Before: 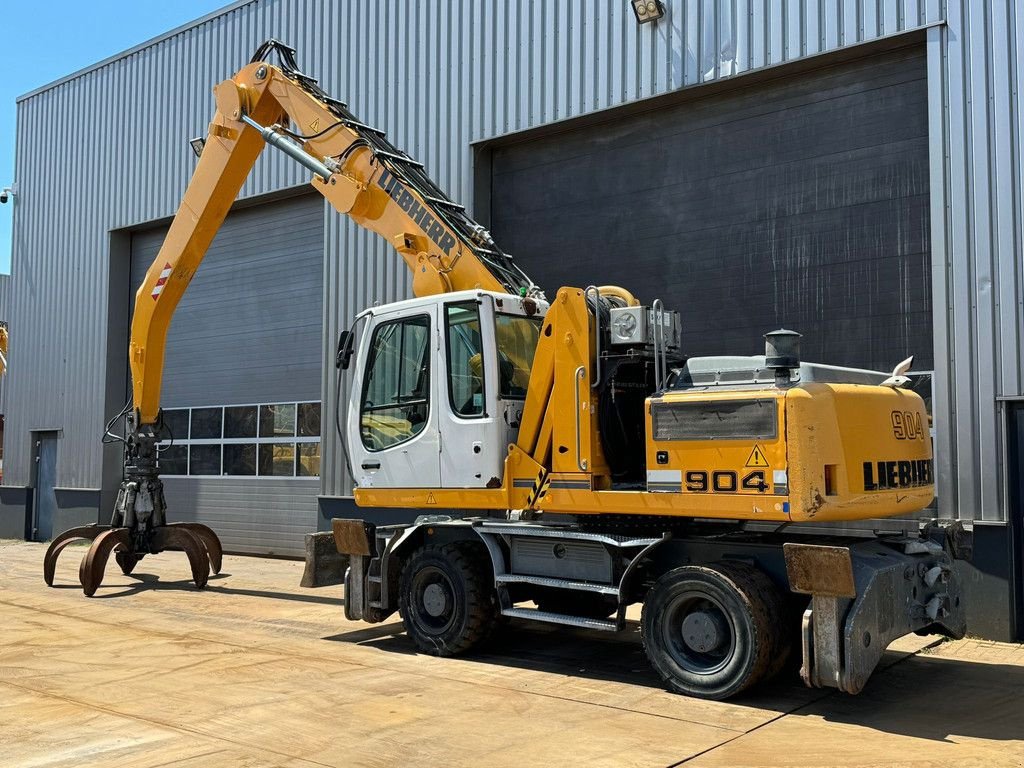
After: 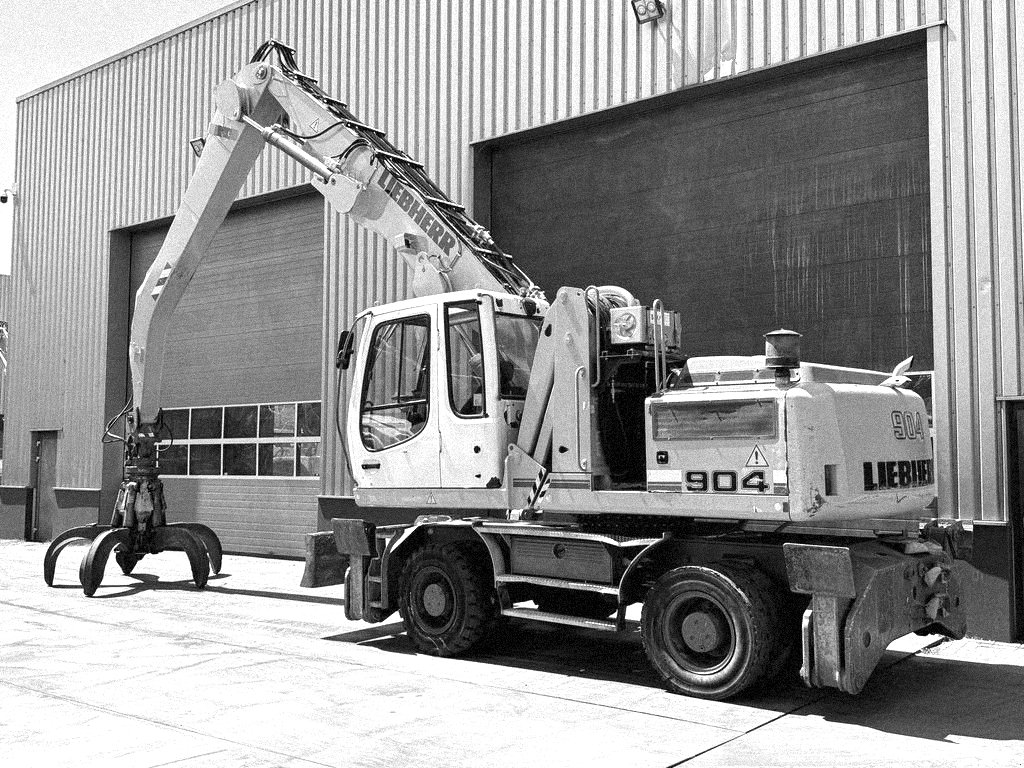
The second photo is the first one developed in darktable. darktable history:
monochrome: on, module defaults
grain: coarseness 9.38 ISO, strength 34.99%, mid-tones bias 0%
exposure: black level correction 0, exposure 0.9 EV, compensate highlight preservation false
